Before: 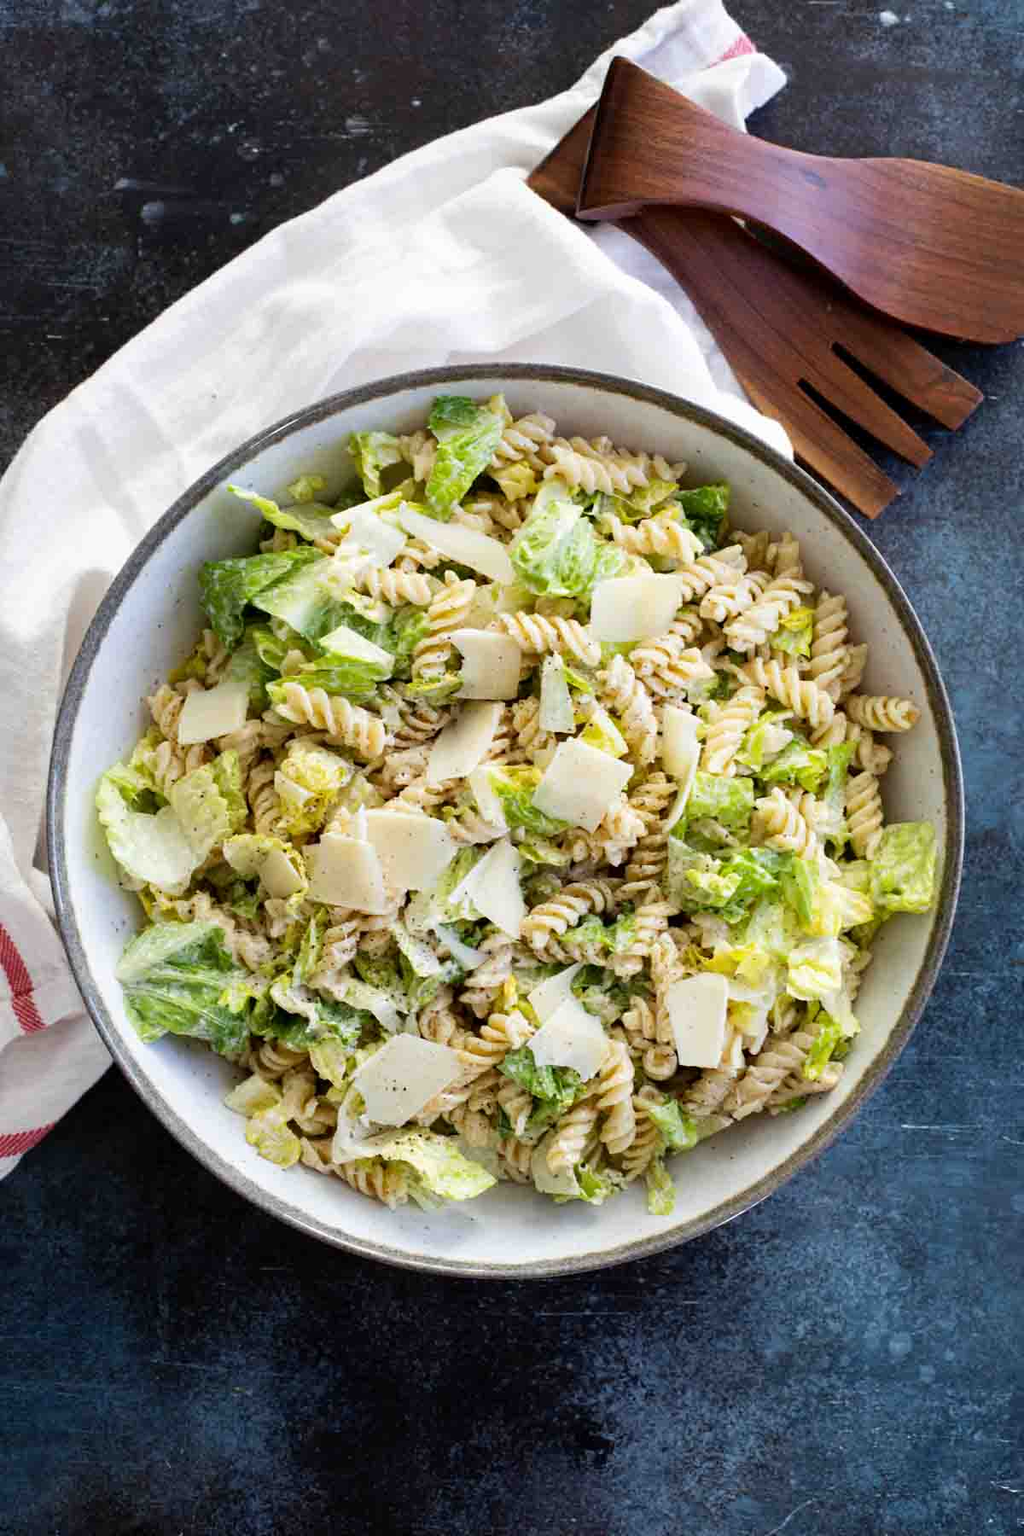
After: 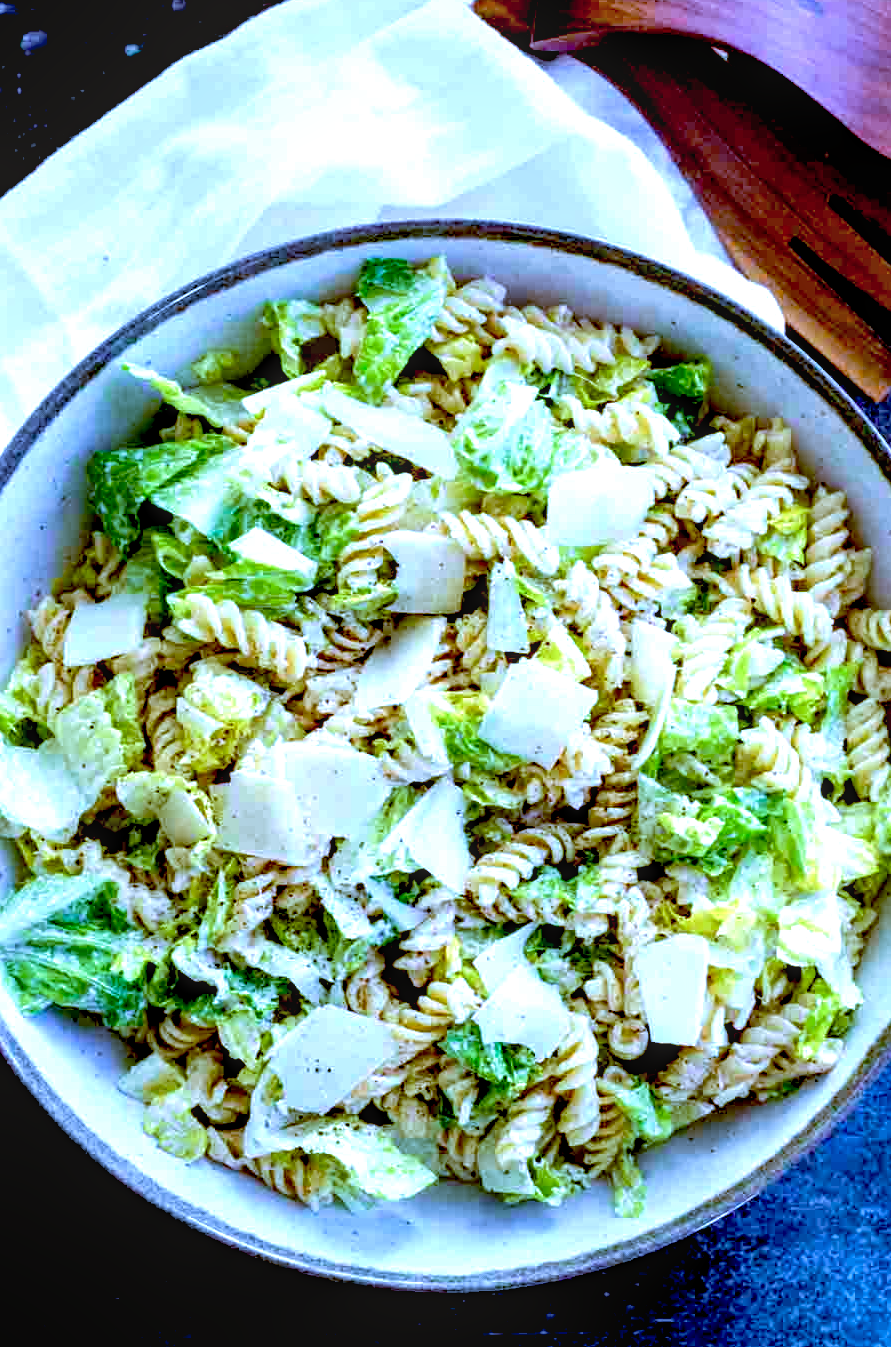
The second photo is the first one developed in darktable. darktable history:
velvia: strength 24.49%
color correction: highlights a* 3.92, highlights b* 5.15
local contrast: detail 130%
exposure: black level correction 0.042, exposure 0.5 EV, compensate exposure bias true, compensate highlight preservation false
crop and rotate: left 12.095%, top 11.476%, right 13.634%, bottom 13.681%
color calibration: illuminant as shot in camera, x 0.441, y 0.412, temperature 2883.87 K, saturation algorithm version 1 (2020)
